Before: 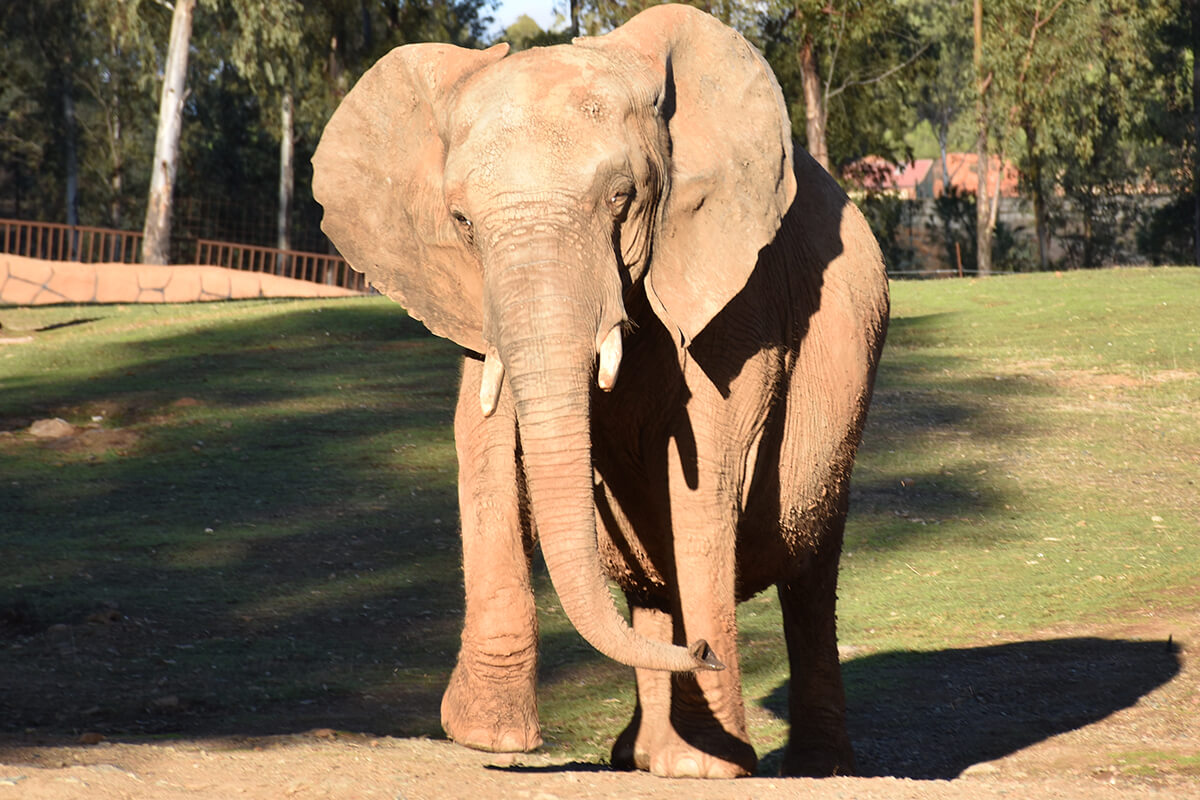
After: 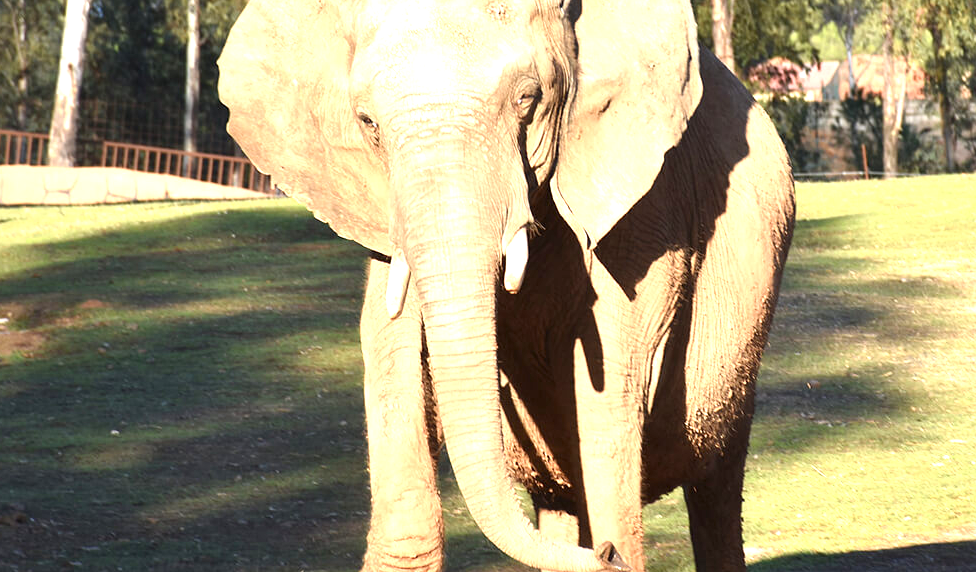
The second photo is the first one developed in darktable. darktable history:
exposure: exposure 1.071 EV, compensate highlight preservation false
crop: left 7.914%, top 12.321%, right 10.449%, bottom 15.419%
